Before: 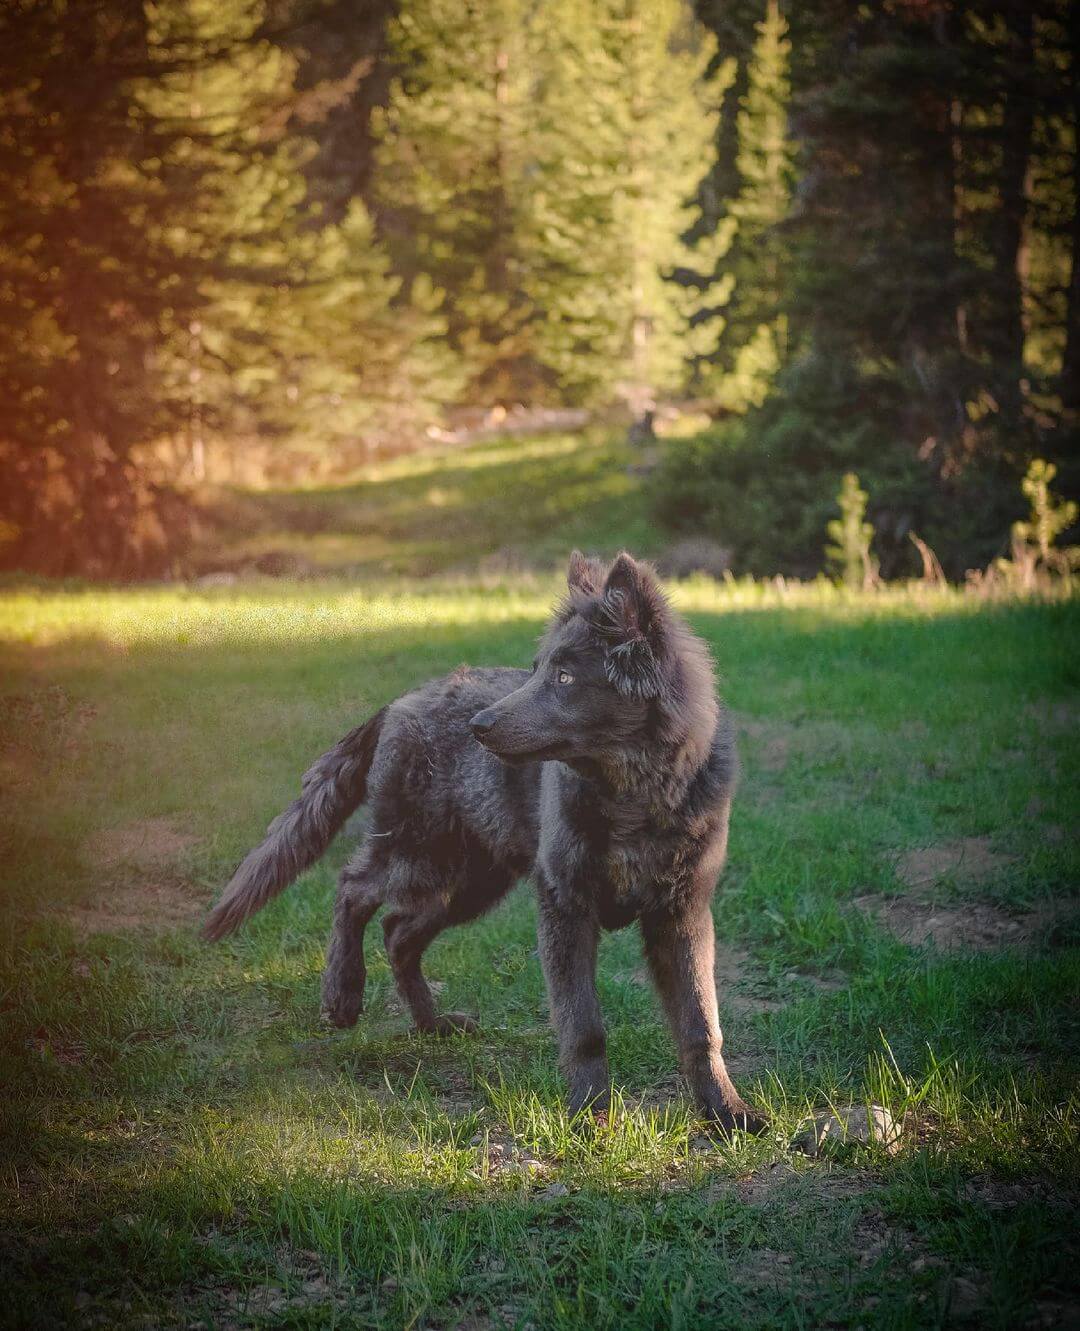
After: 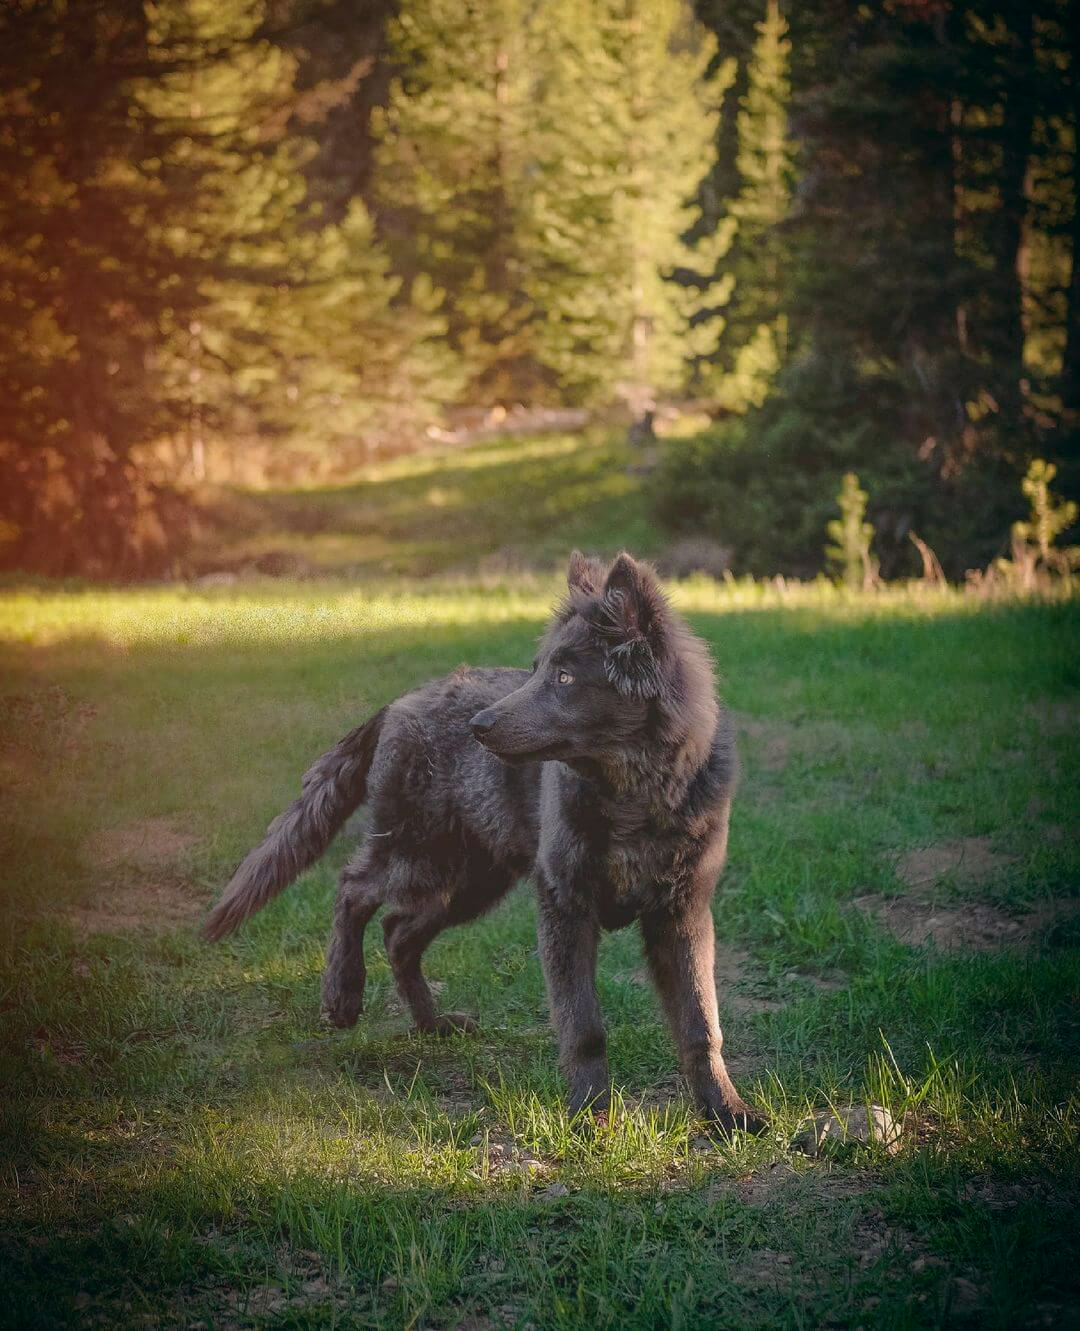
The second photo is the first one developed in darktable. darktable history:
color balance: lift [1, 0.998, 1.001, 1.002], gamma [1, 1.02, 1, 0.98], gain [1, 1.02, 1.003, 0.98]
exposure: exposure -0.151 EV, compensate highlight preservation false
